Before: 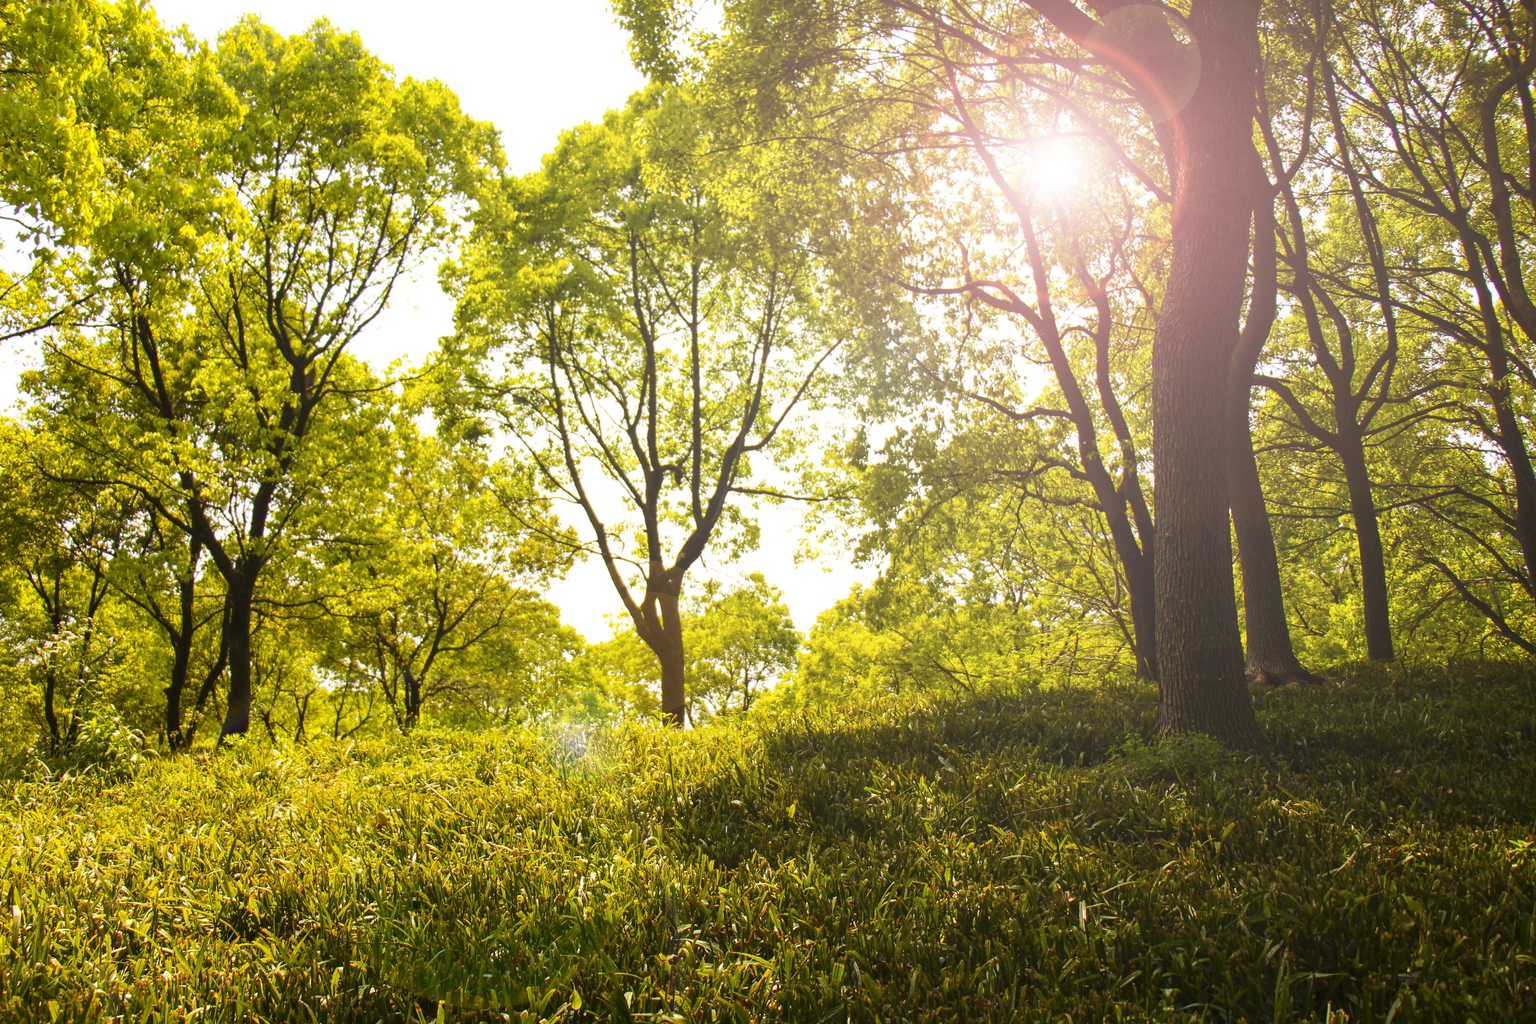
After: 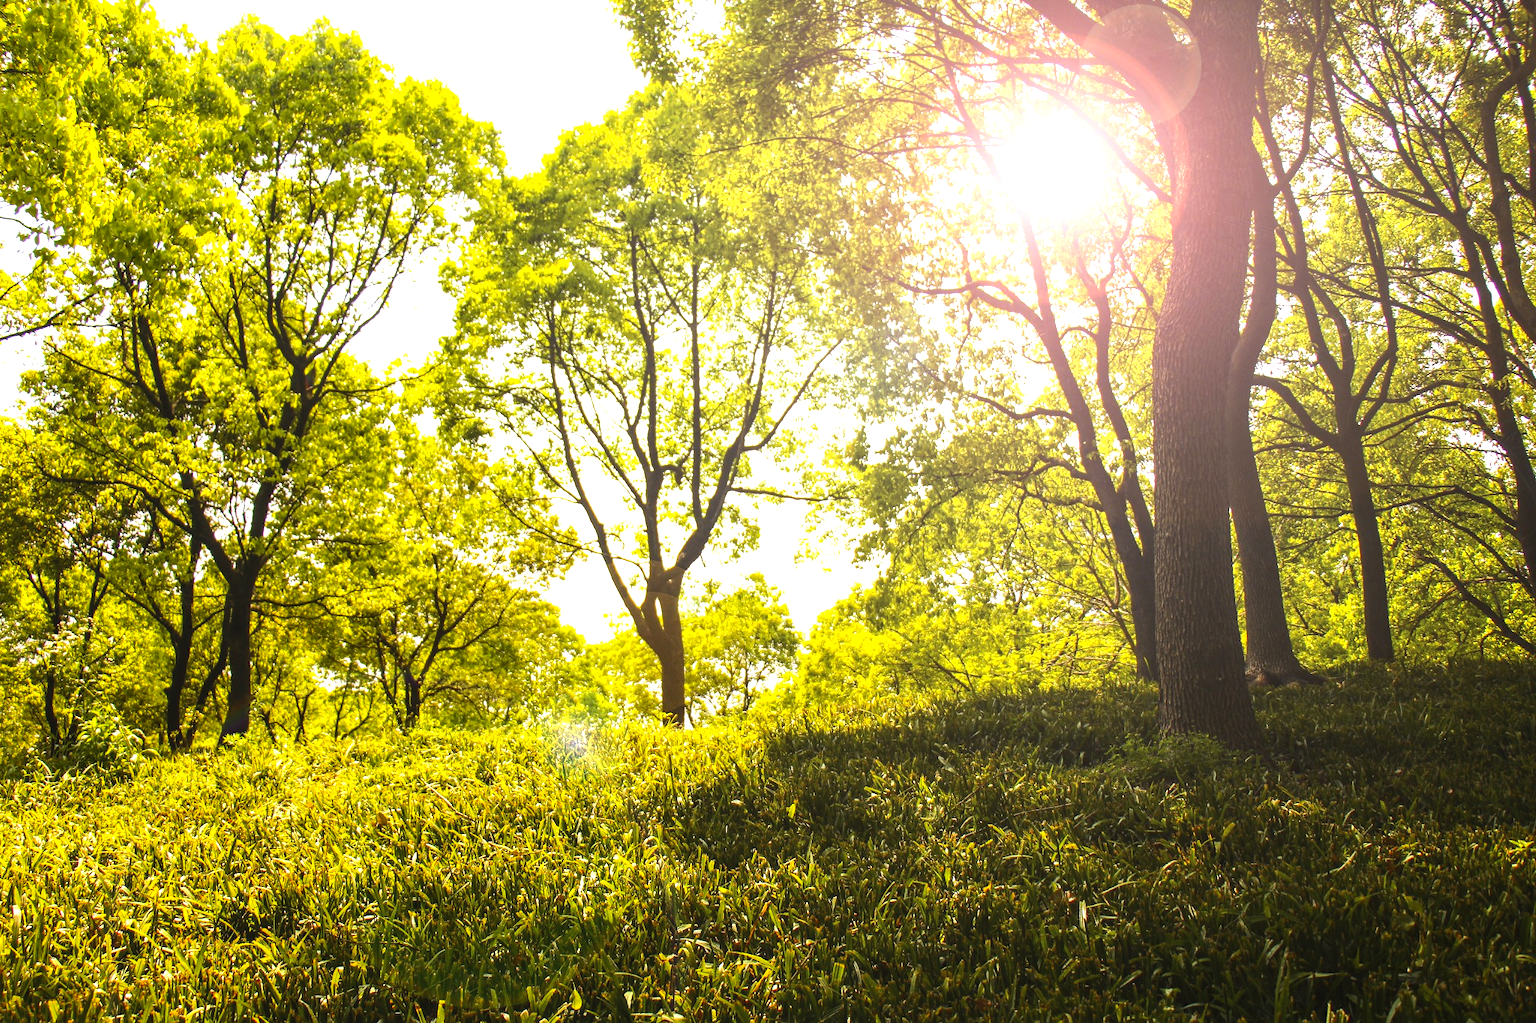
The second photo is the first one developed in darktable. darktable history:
local contrast: detail 110%
color zones: curves: ch1 [(0, 0.525) (0.143, 0.556) (0.286, 0.52) (0.429, 0.5) (0.571, 0.5) (0.714, 0.5) (0.857, 0.503) (1, 0.525)], mix 101.77%
tone equalizer: -8 EV -0.777 EV, -7 EV -0.682 EV, -6 EV -0.579 EV, -5 EV -0.421 EV, -3 EV 0.386 EV, -2 EV 0.6 EV, -1 EV 0.677 EV, +0 EV 0.744 EV, edges refinement/feathering 500, mask exposure compensation -1.57 EV, preserve details no
